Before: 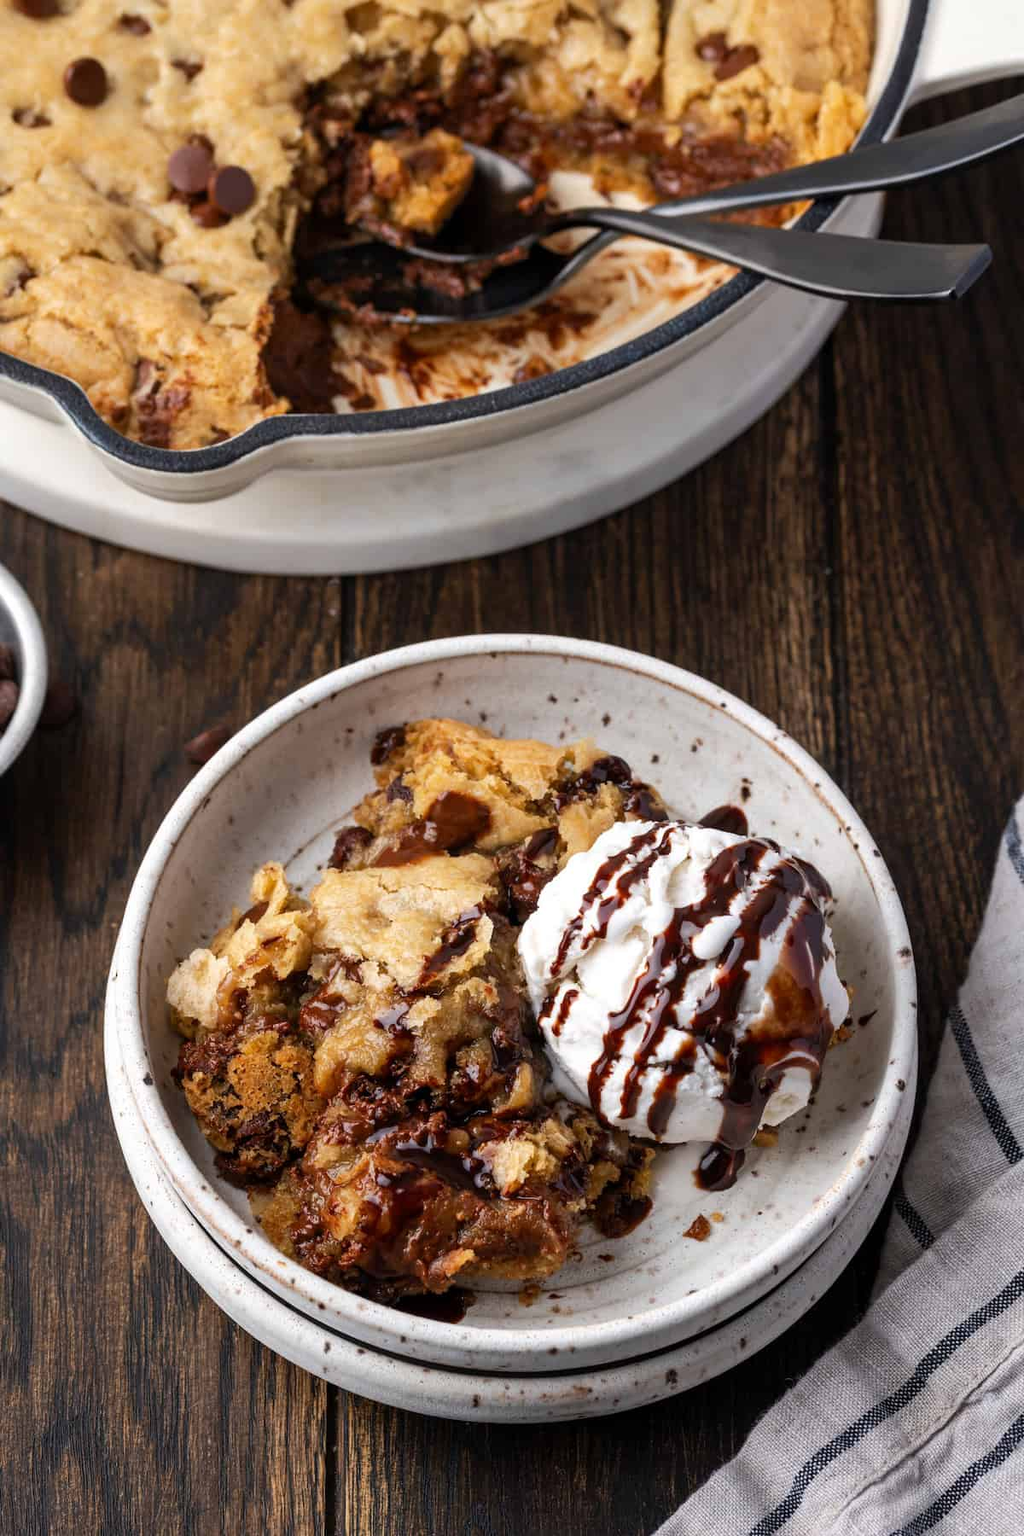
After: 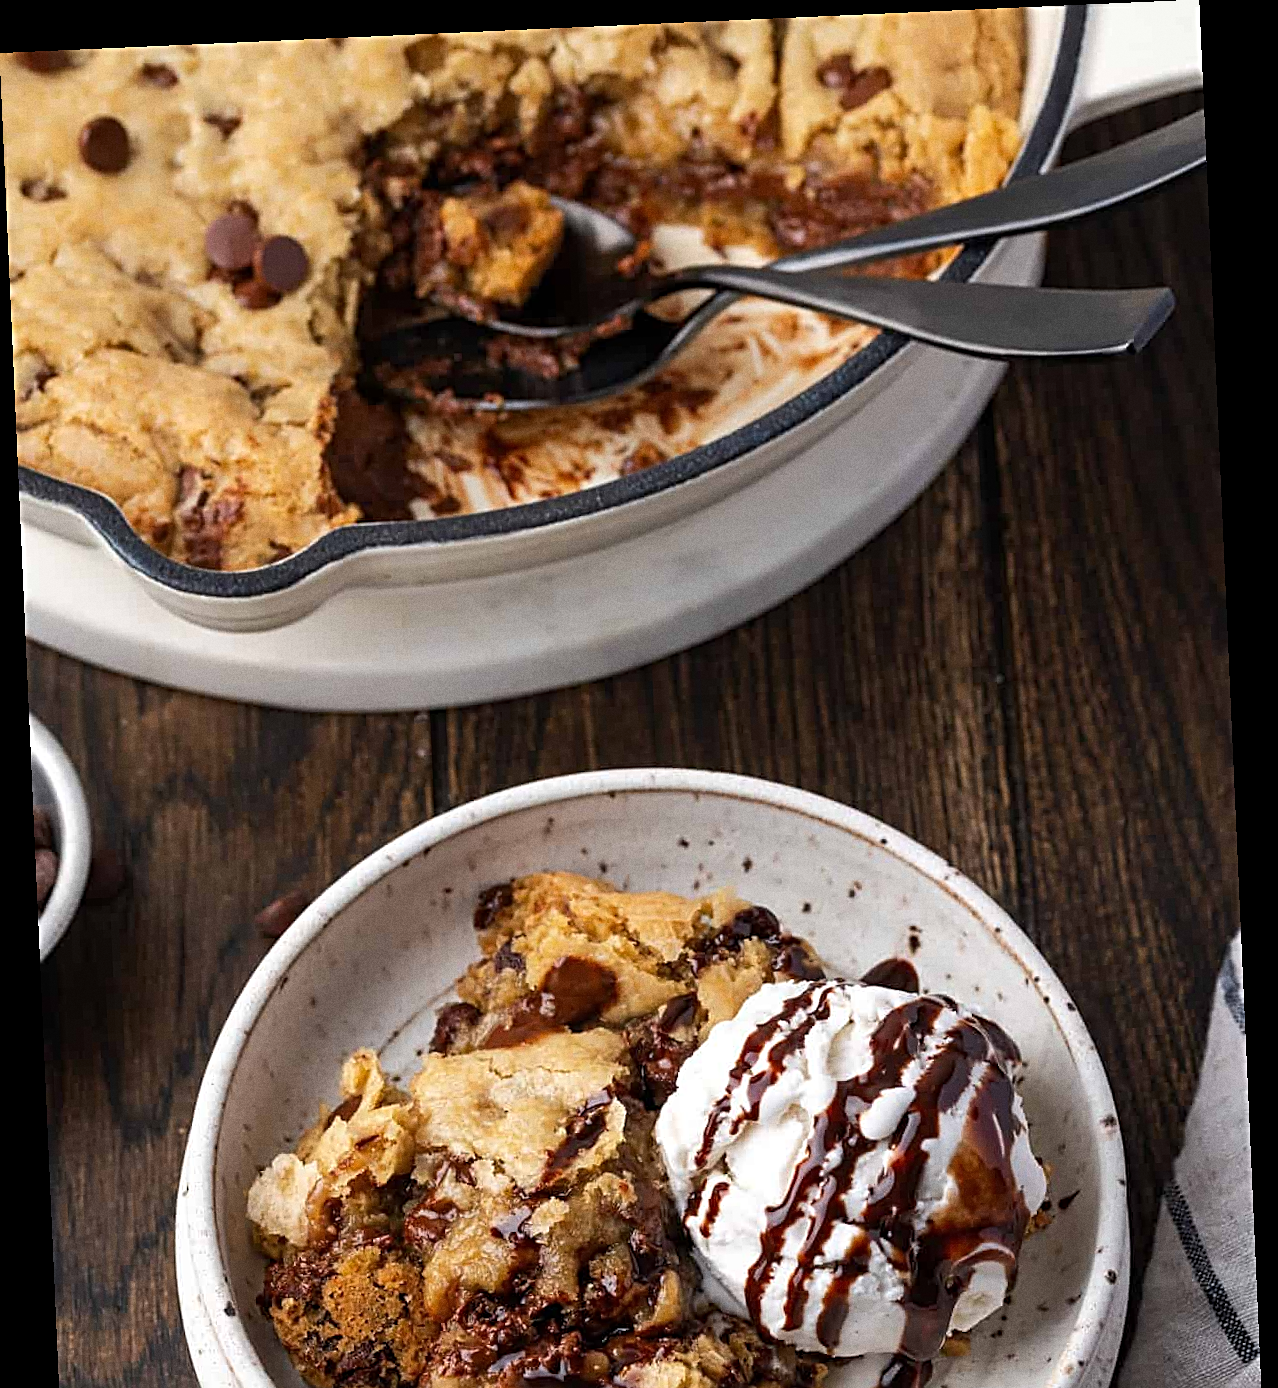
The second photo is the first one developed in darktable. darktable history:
rotate and perspective: rotation -2.56°, automatic cropping off
grain: on, module defaults
crop: bottom 24.967%
sharpen: radius 2.531, amount 0.628
